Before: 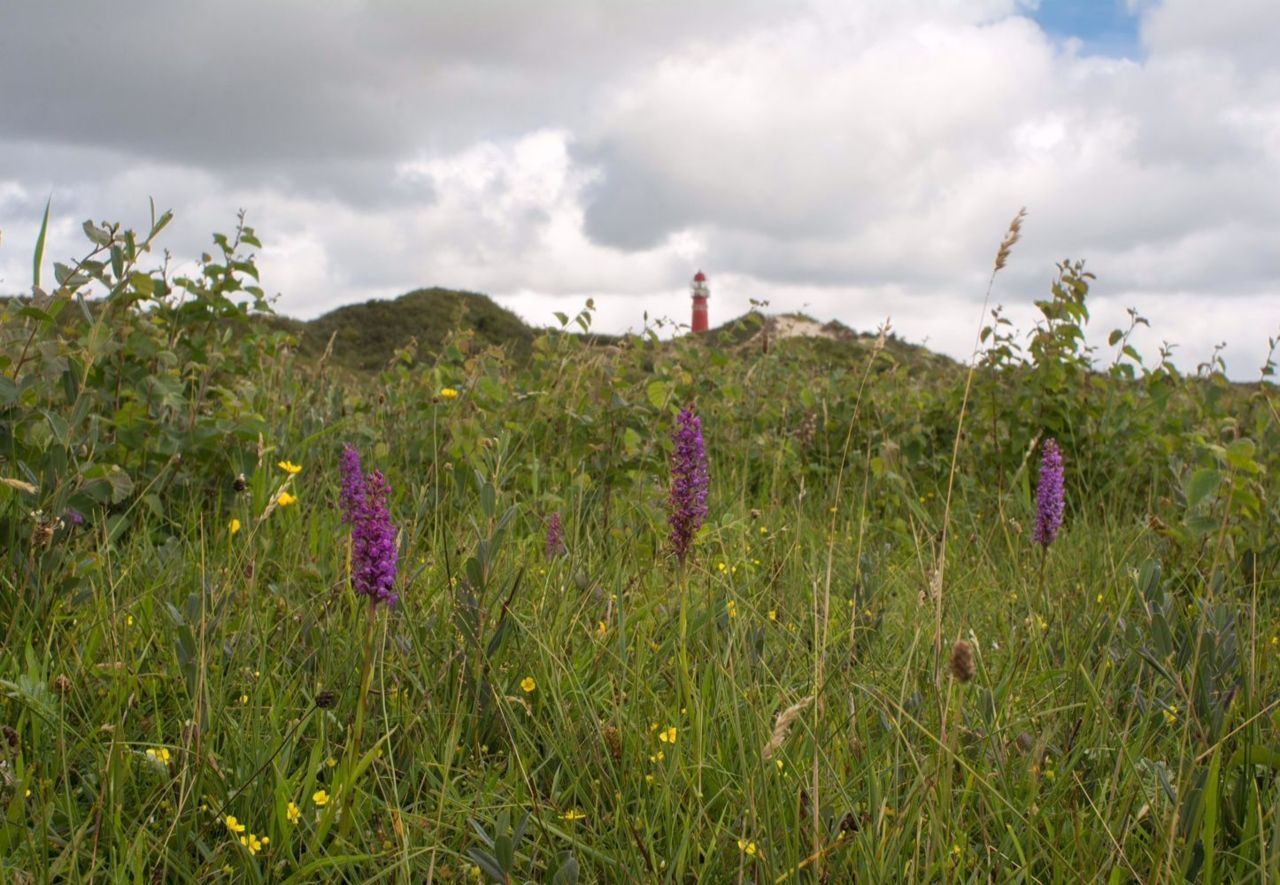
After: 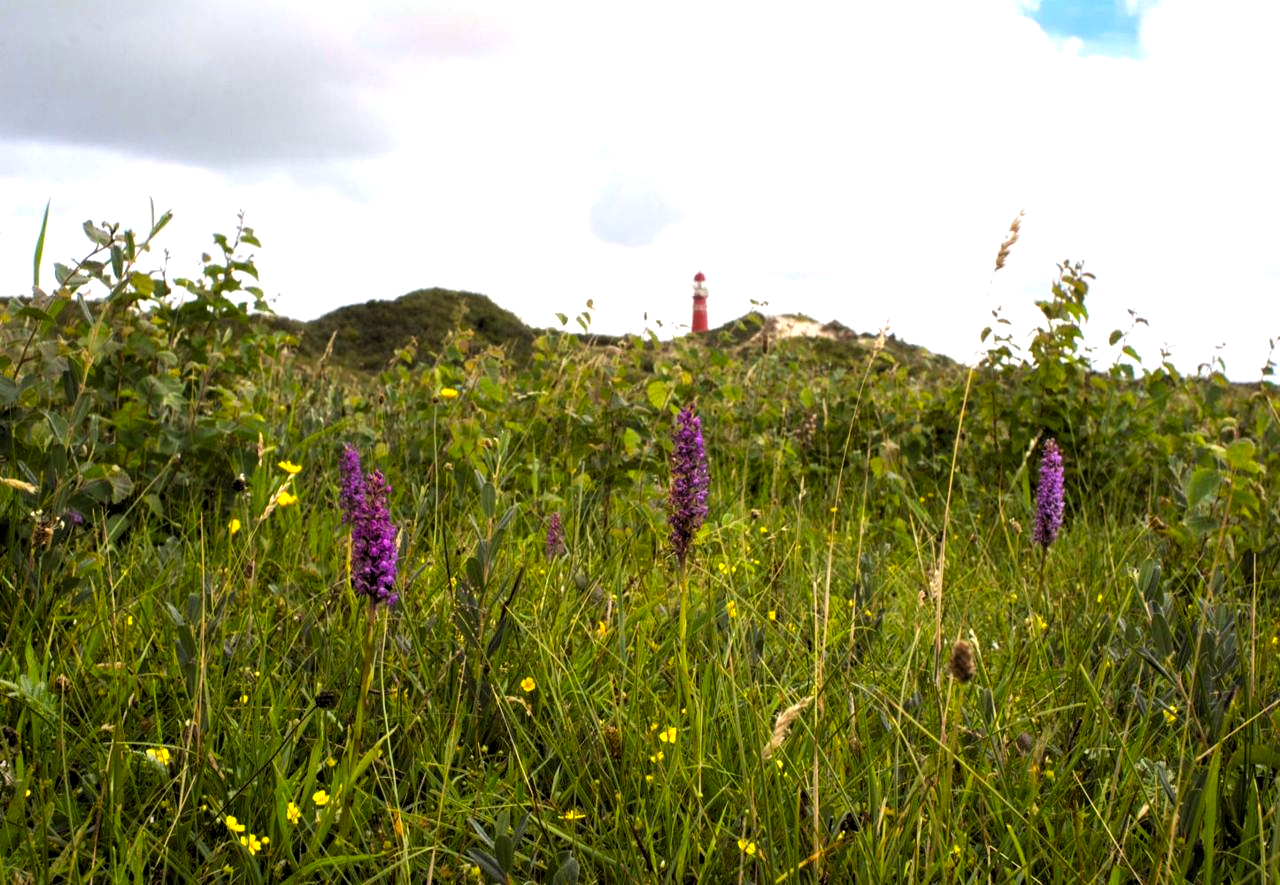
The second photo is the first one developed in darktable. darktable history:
tone equalizer: -8 EV -0.75 EV, -7 EV -0.7 EV, -6 EV -0.6 EV, -5 EV -0.4 EV, -3 EV 0.4 EV, -2 EV 0.6 EV, -1 EV 0.7 EV, +0 EV 0.75 EV, edges refinement/feathering 500, mask exposure compensation -1.57 EV, preserve details no
exposure: compensate highlight preservation false
color balance: lift [1, 1.001, 0.999, 1.001], gamma [1, 1.004, 1.007, 0.993], gain [1, 0.991, 0.987, 1.013], contrast 7.5%, contrast fulcrum 10%, output saturation 115%
levels: levels [0.073, 0.497, 0.972]
